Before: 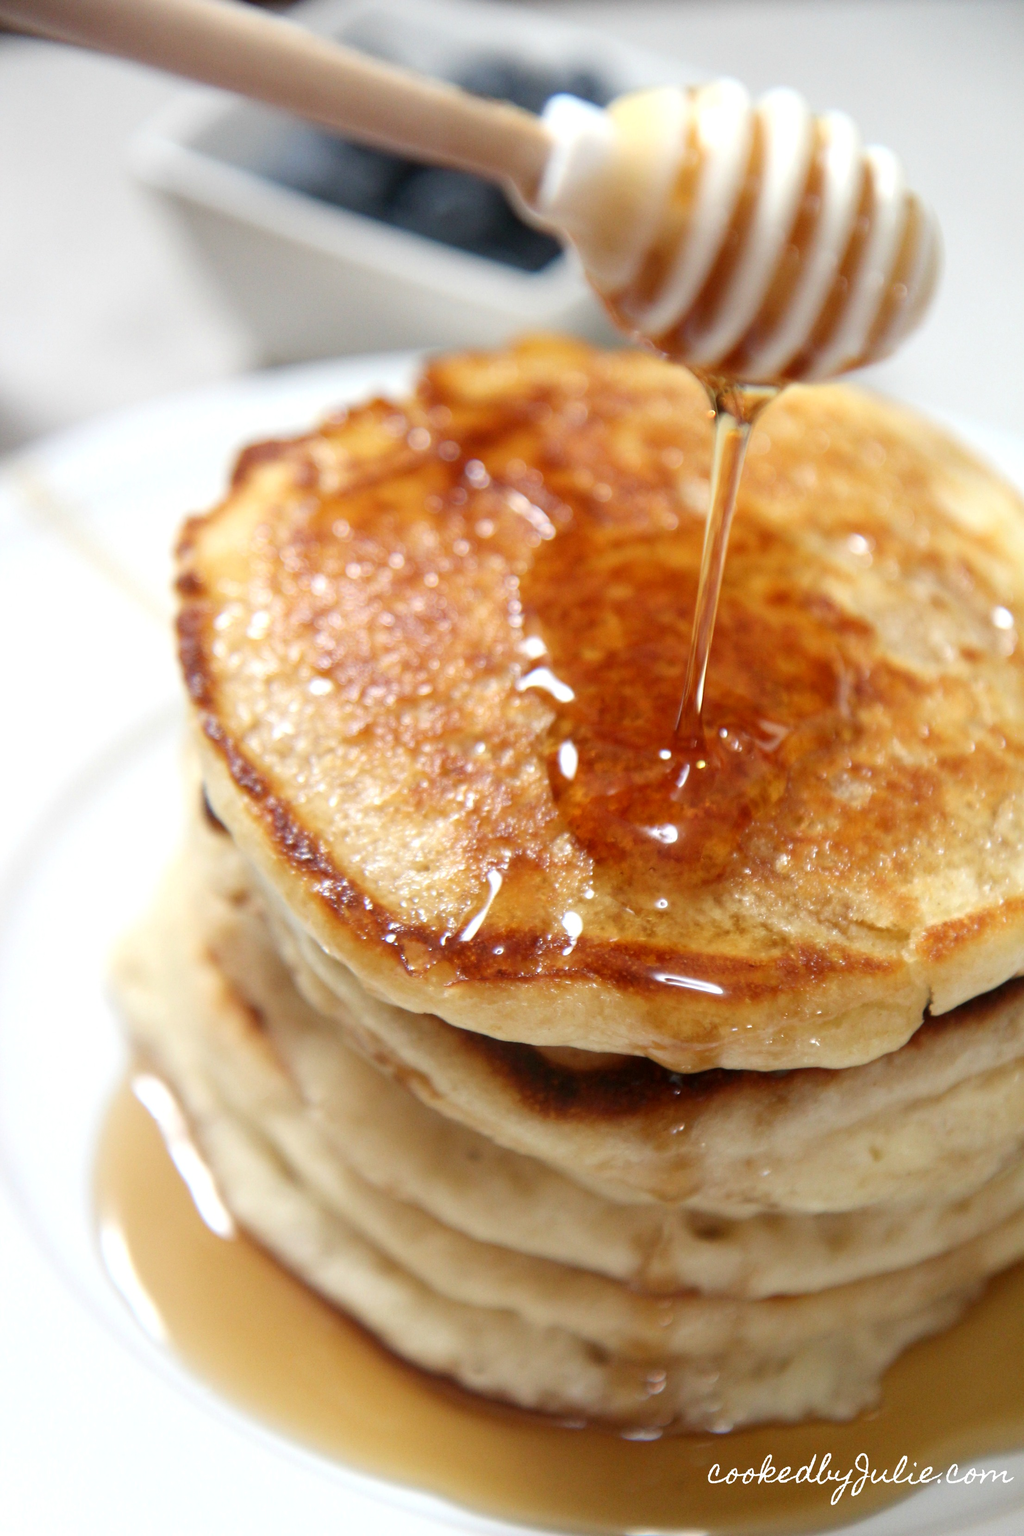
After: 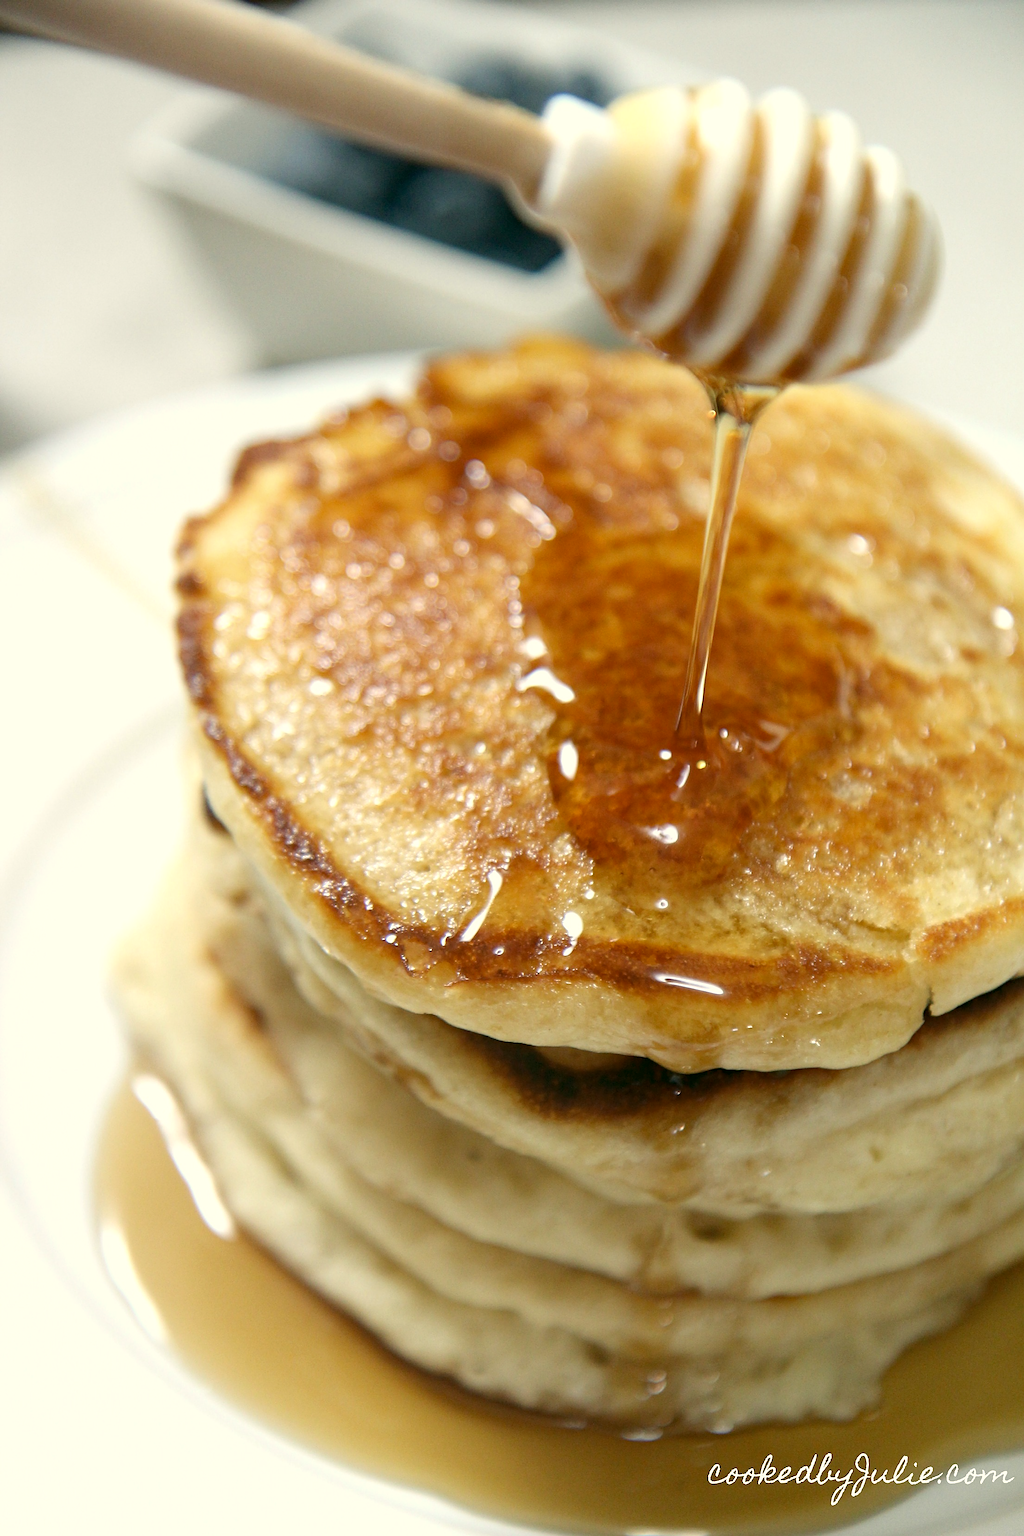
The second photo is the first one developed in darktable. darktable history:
contrast brightness saturation: saturation -0.1
sharpen: on, module defaults
color correction: highlights a* -0.482, highlights b* 9.48, shadows a* -9.48, shadows b* 0.803
haze removal: compatibility mode true, adaptive false
